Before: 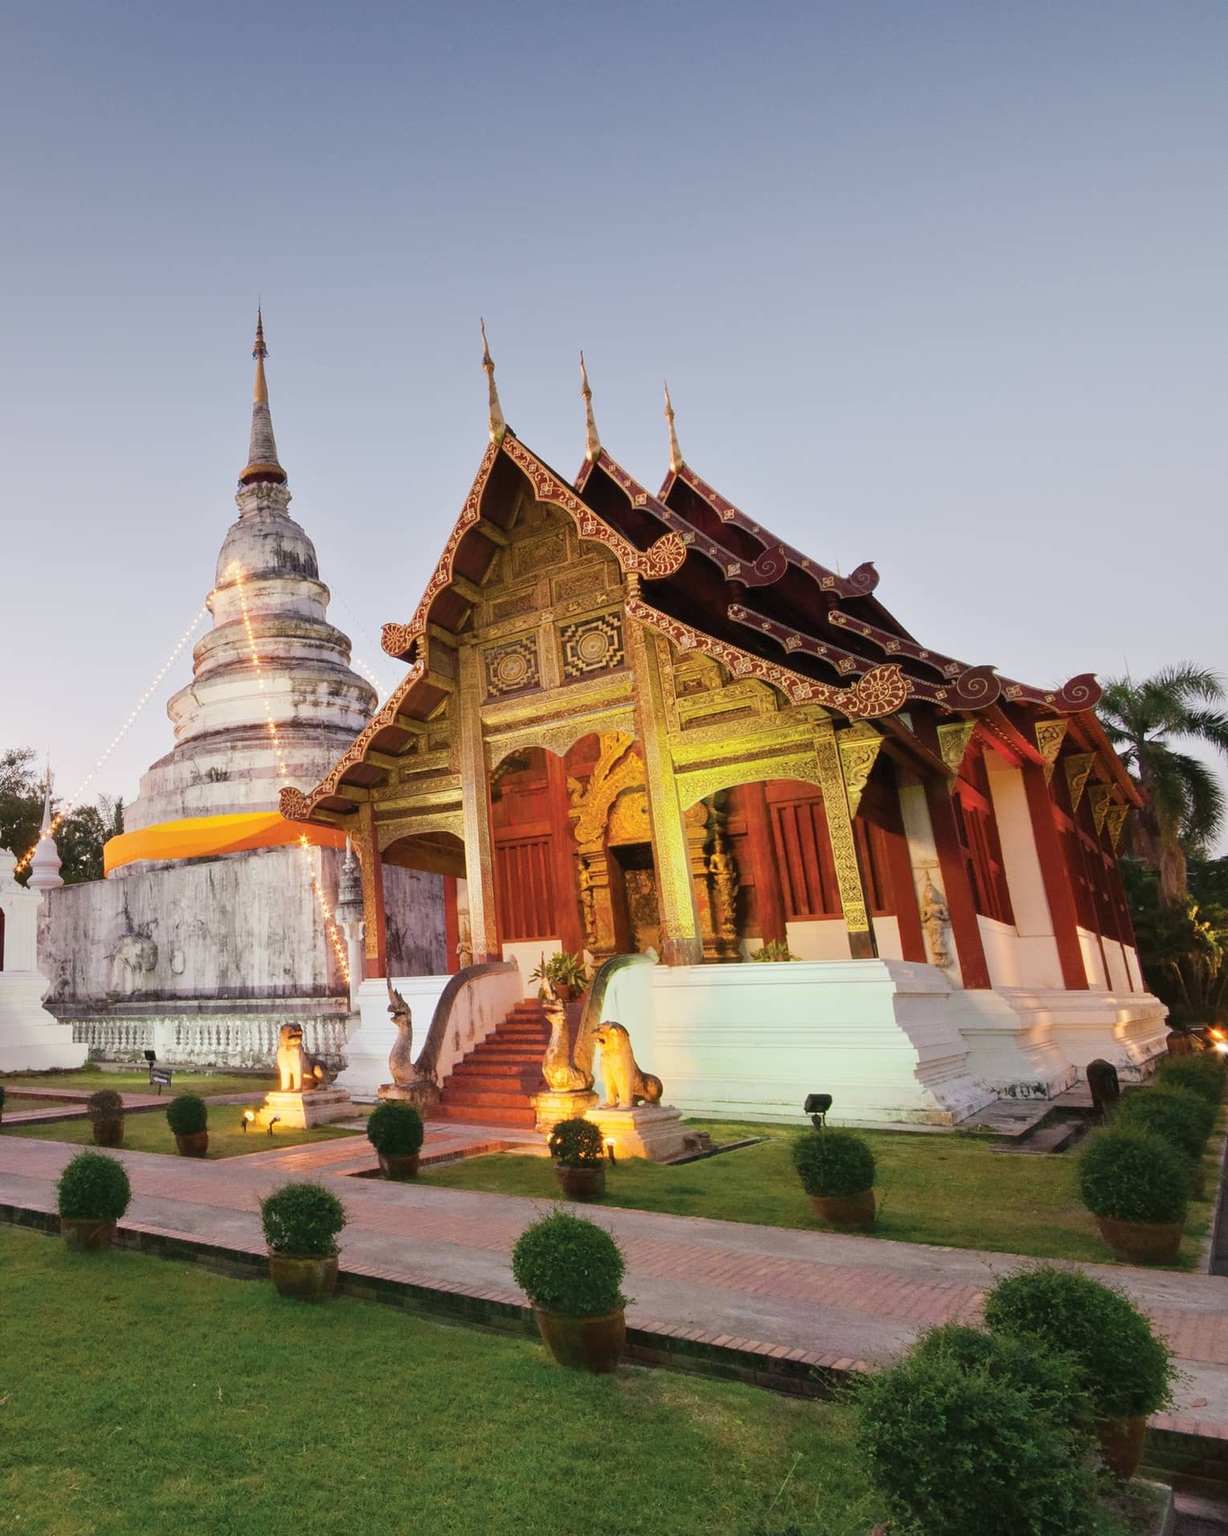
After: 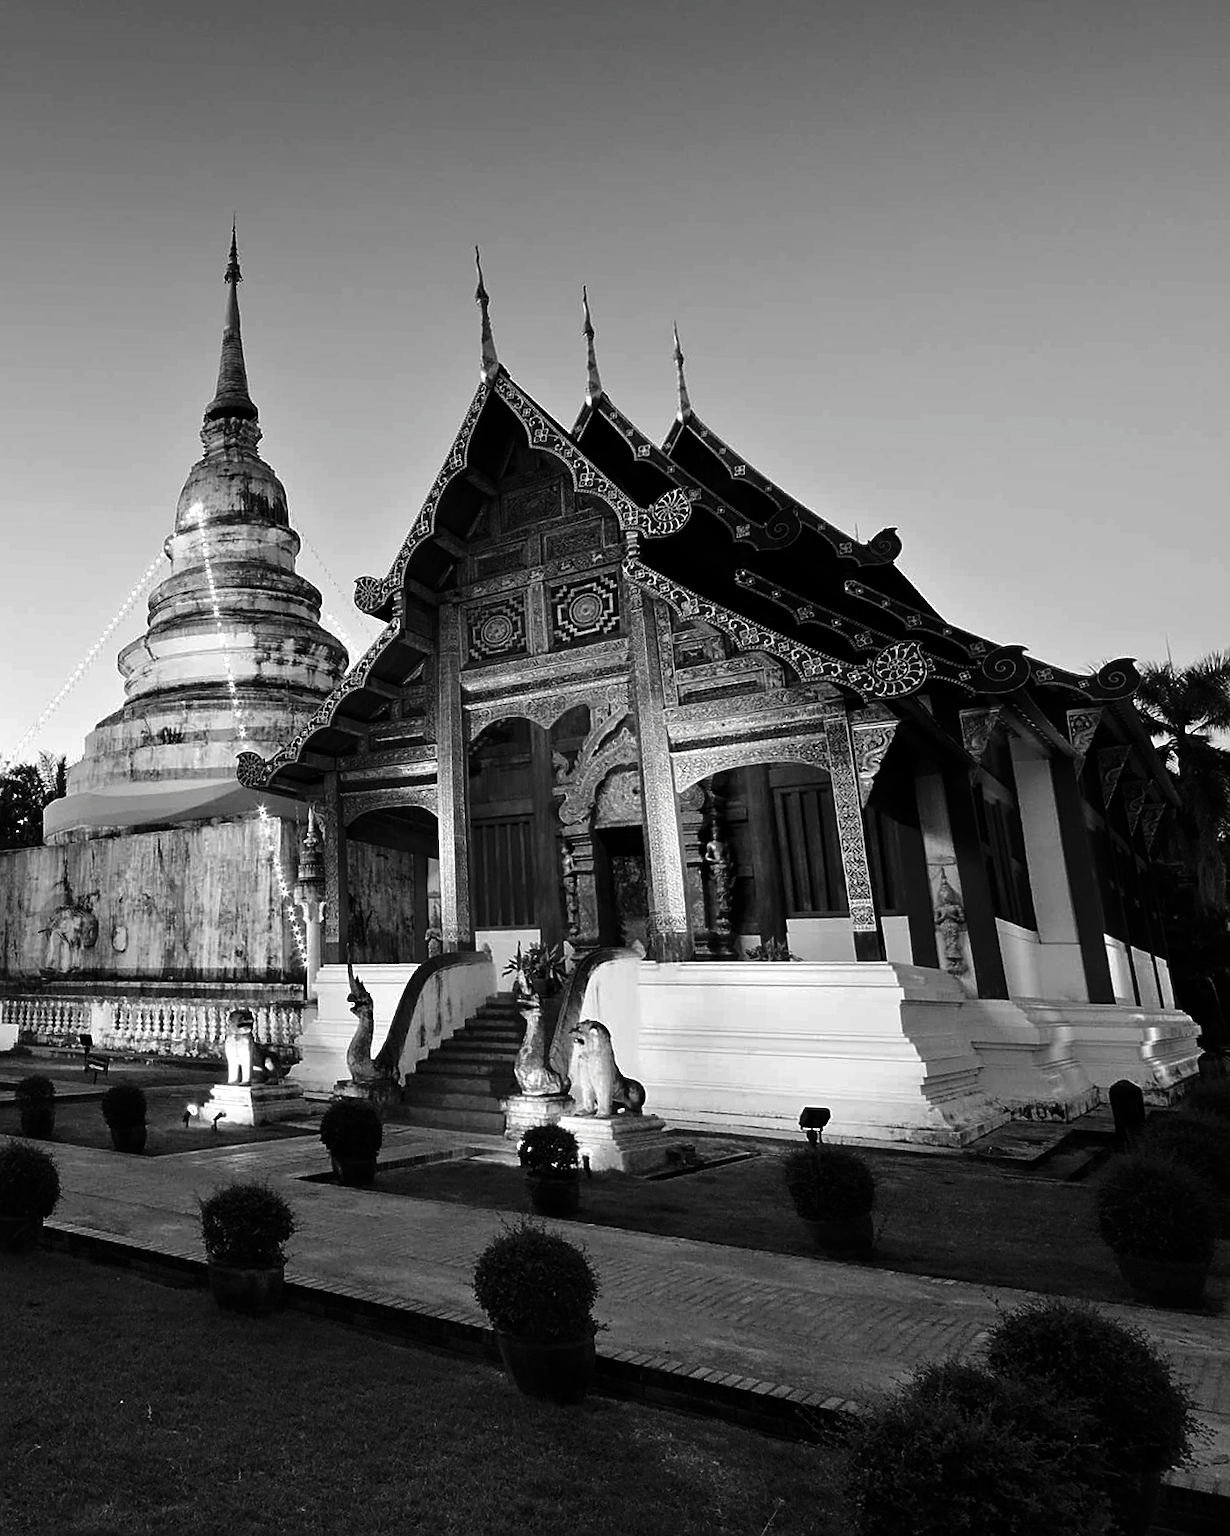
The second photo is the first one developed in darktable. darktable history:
tone equalizer: -8 EV -0.449 EV, -7 EV -0.392 EV, -6 EV -0.331 EV, -5 EV -0.26 EV, -3 EV 0.237 EV, -2 EV 0.356 EV, -1 EV 0.364 EV, +0 EV 0.427 EV, edges refinement/feathering 500, mask exposure compensation -1.57 EV, preserve details no
contrast brightness saturation: contrast -0.028, brightness -0.593, saturation -0.997
sharpen: on, module defaults
crop and rotate: angle -1.99°, left 3.116%, top 3.904%, right 1.37%, bottom 0.731%
